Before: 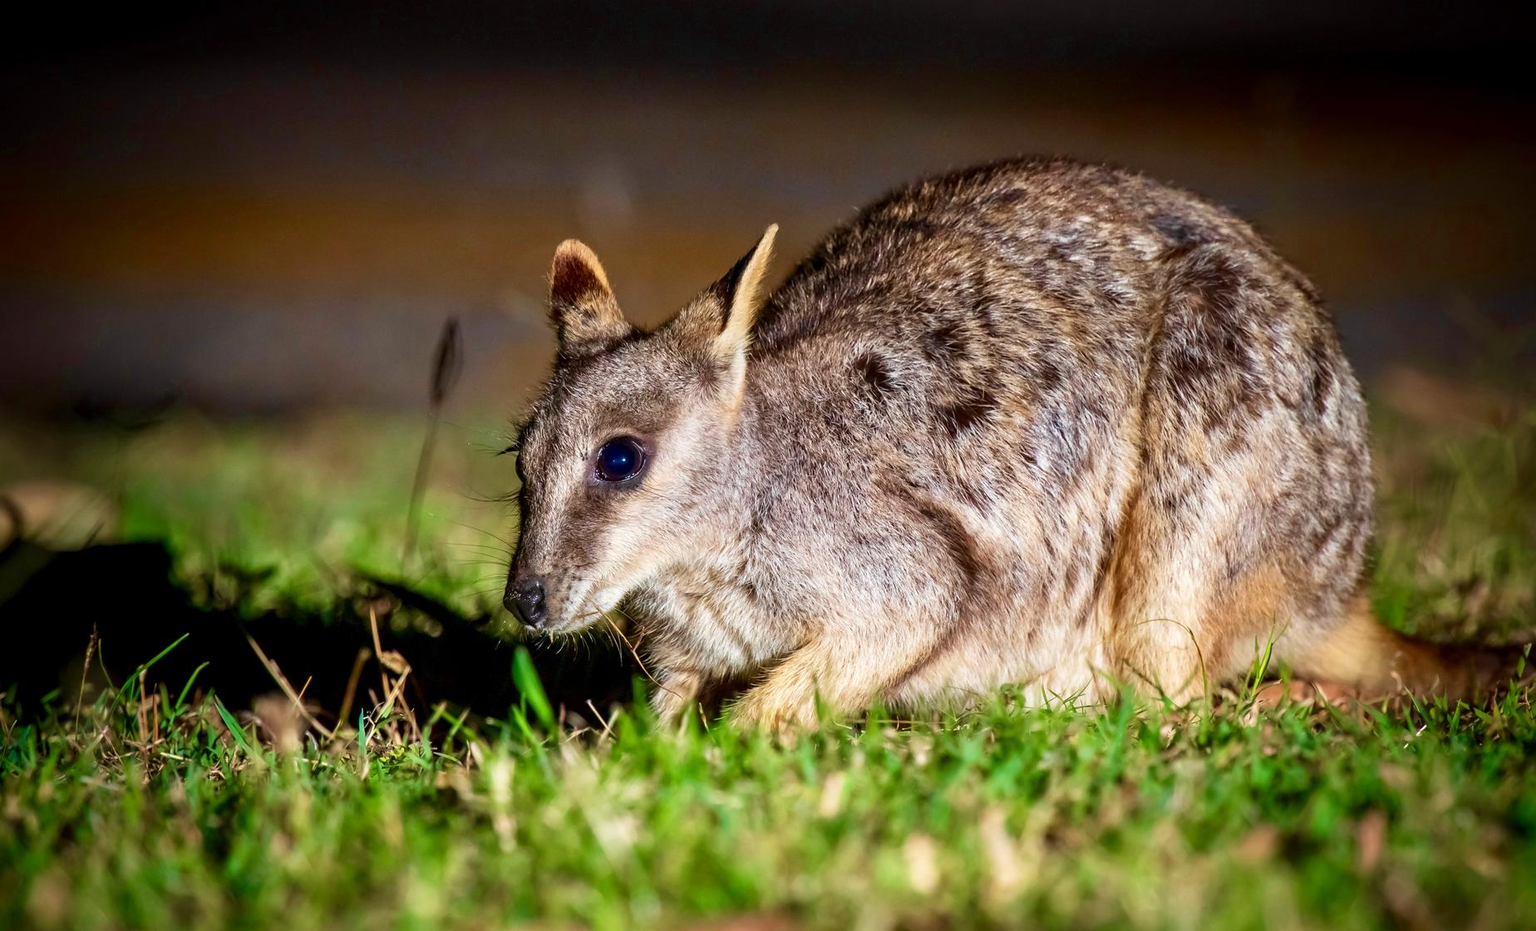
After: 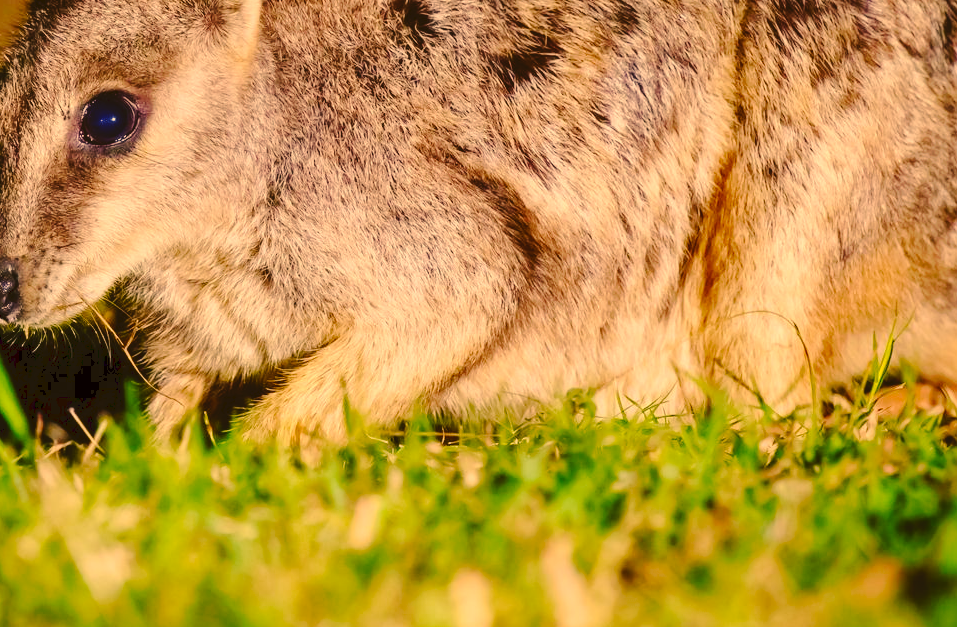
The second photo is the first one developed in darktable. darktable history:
crop: left 34.479%, top 38.822%, right 13.718%, bottom 5.172%
shadows and highlights: shadows 25, white point adjustment -3, highlights -30
tone curve: curves: ch0 [(0, 0) (0.003, 0.076) (0.011, 0.081) (0.025, 0.084) (0.044, 0.092) (0.069, 0.1) (0.1, 0.117) (0.136, 0.144) (0.177, 0.186) (0.224, 0.237) (0.277, 0.306) (0.335, 0.39) (0.399, 0.494) (0.468, 0.574) (0.543, 0.666) (0.623, 0.722) (0.709, 0.79) (0.801, 0.855) (0.898, 0.926) (1, 1)], preserve colors none
color correction: highlights a* 17.94, highlights b* 35.39, shadows a* 1.48, shadows b* 6.42, saturation 1.01
